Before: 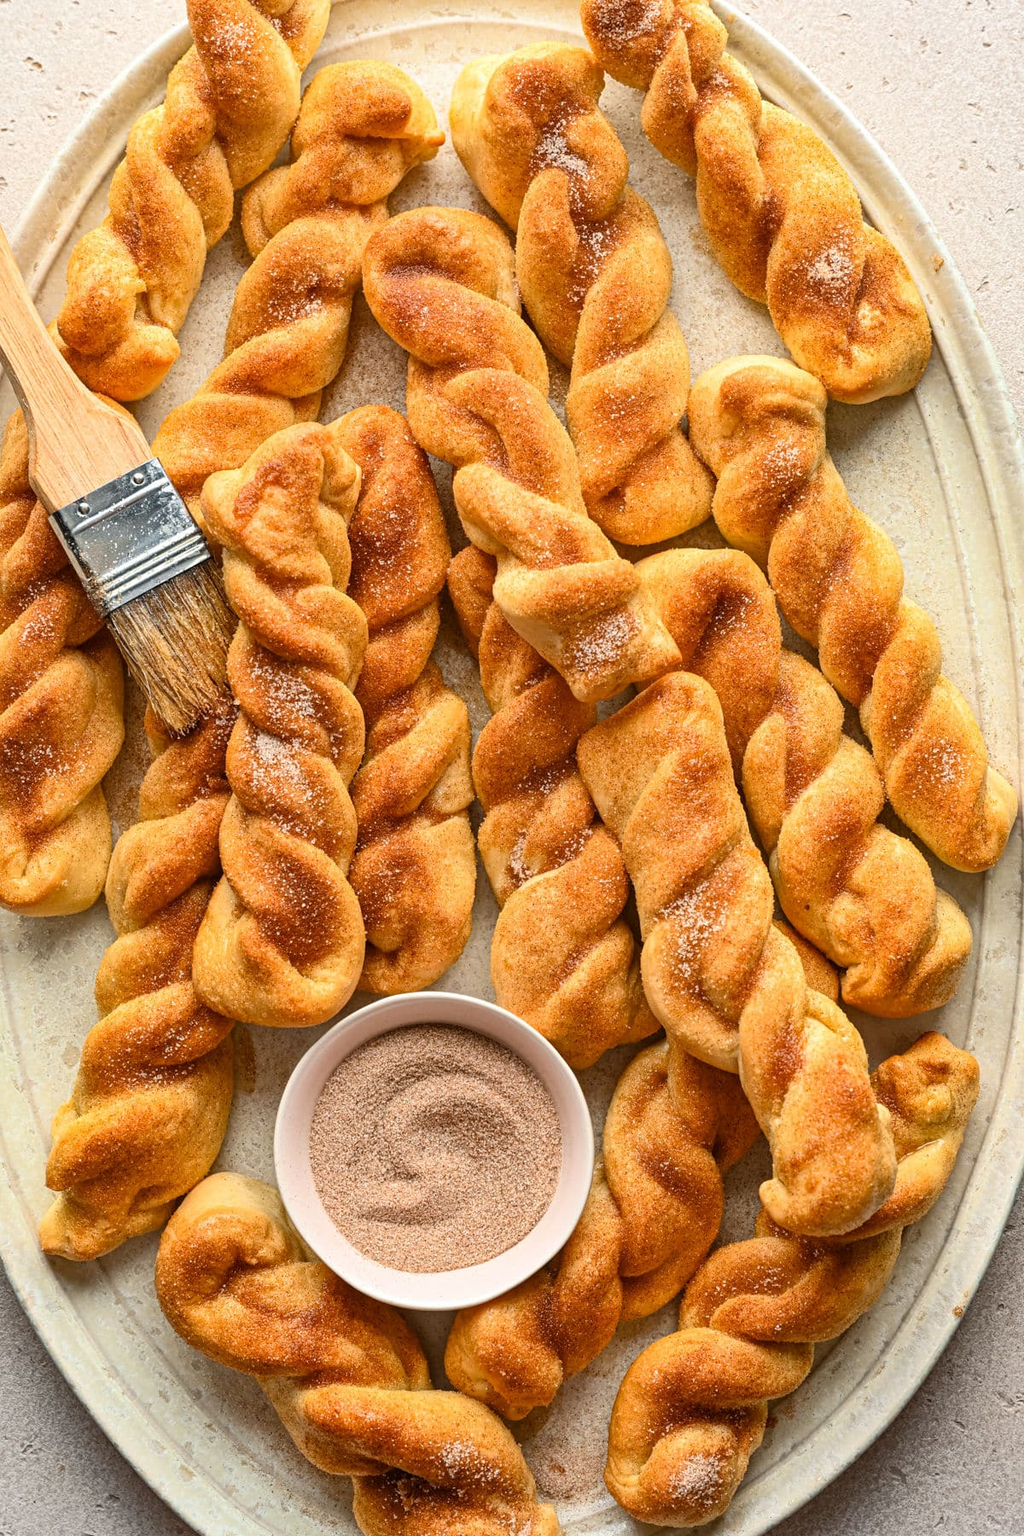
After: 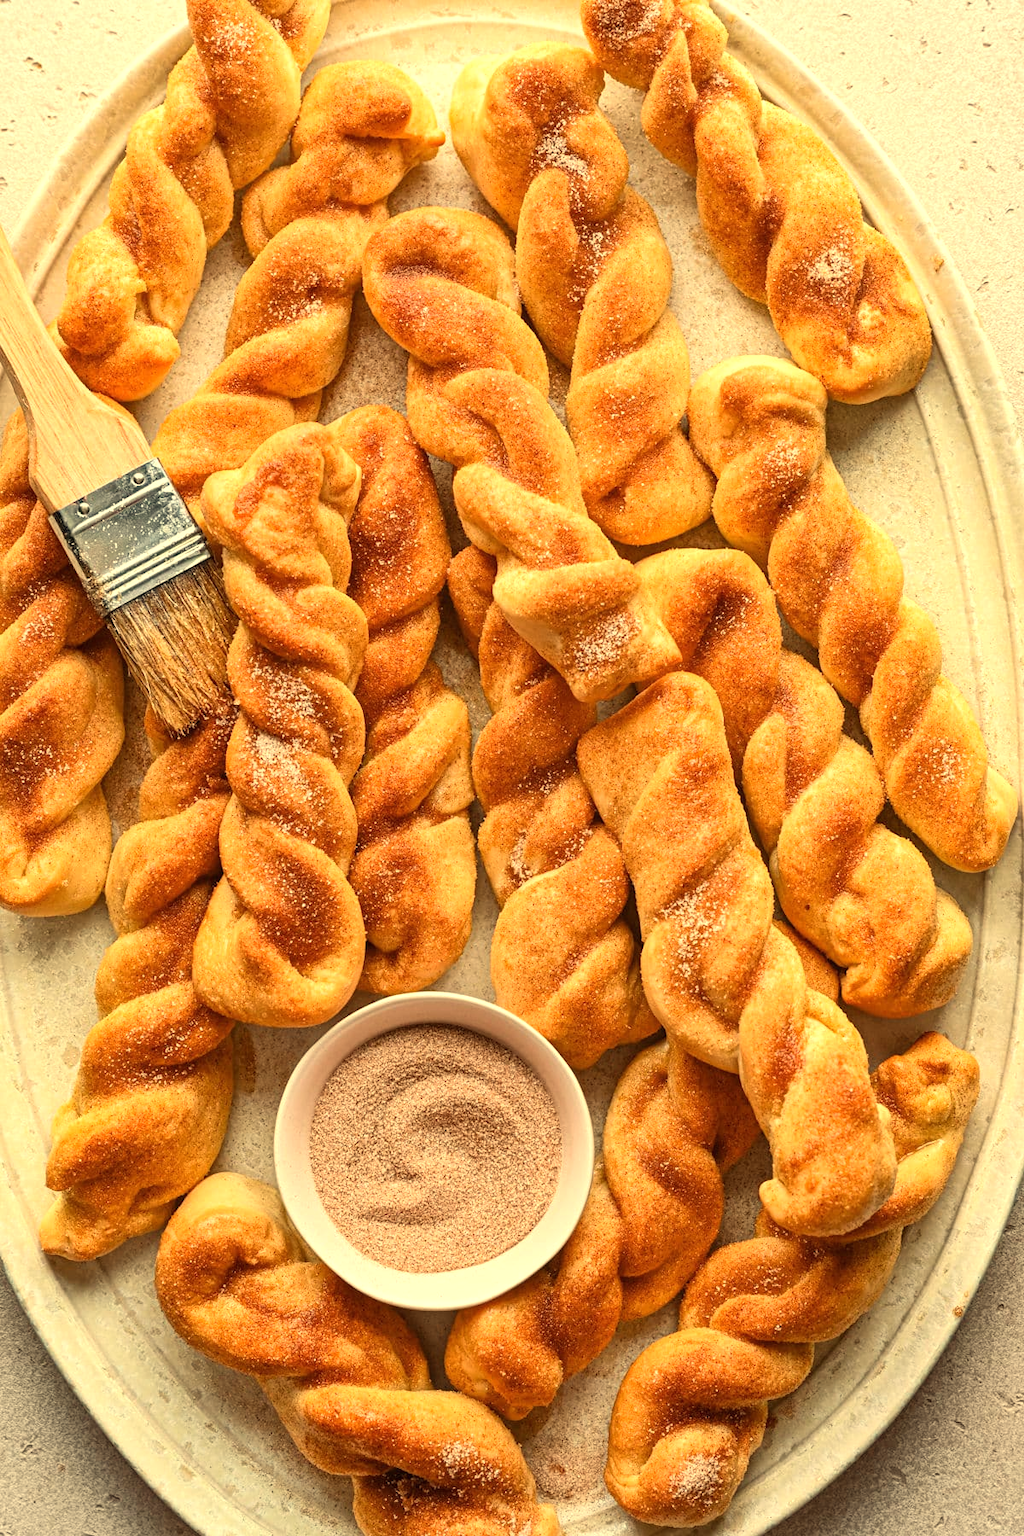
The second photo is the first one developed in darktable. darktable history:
white balance: red 1.08, blue 0.791
exposure: black level correction 0, exposure 0.2 EV, compensate exposure bias true, compensate highlight preservation false
